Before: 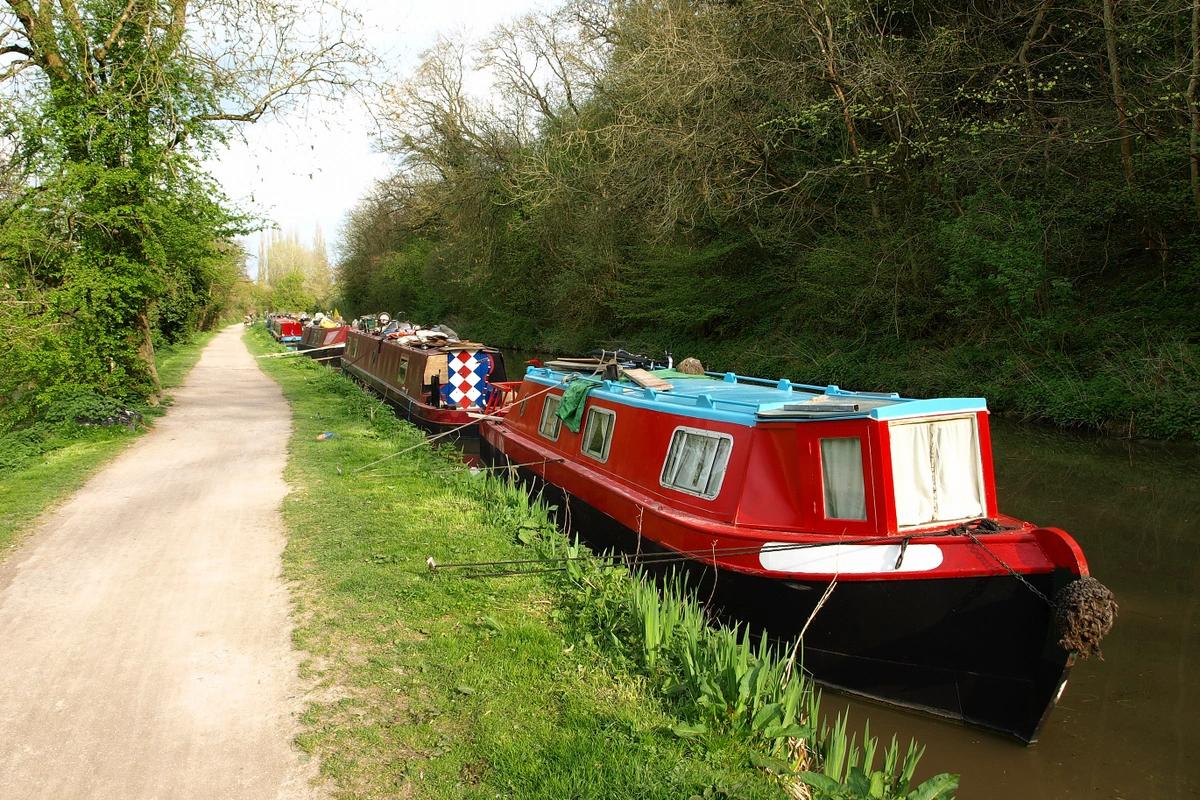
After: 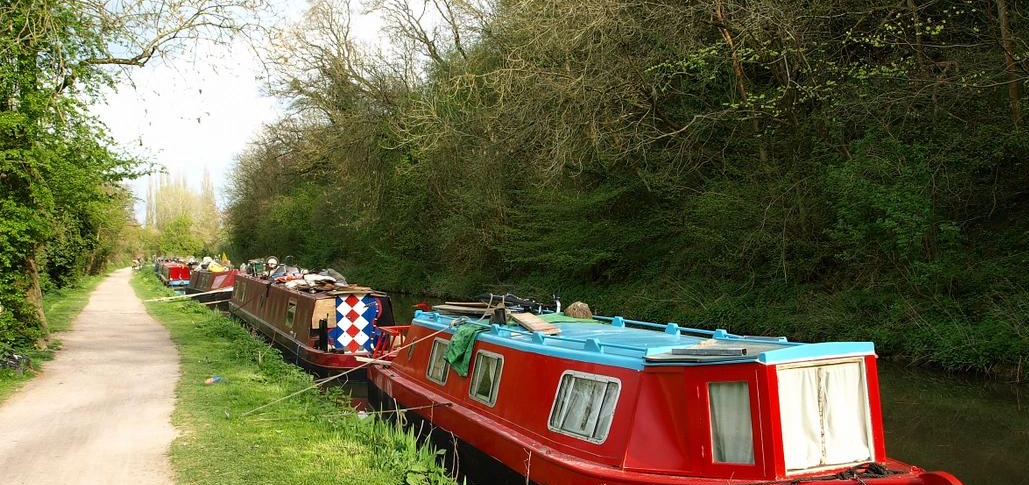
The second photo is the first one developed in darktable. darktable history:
crop and rotate: left 9.358%, top 7.106%, right 4.826%, bottom 32.237%
